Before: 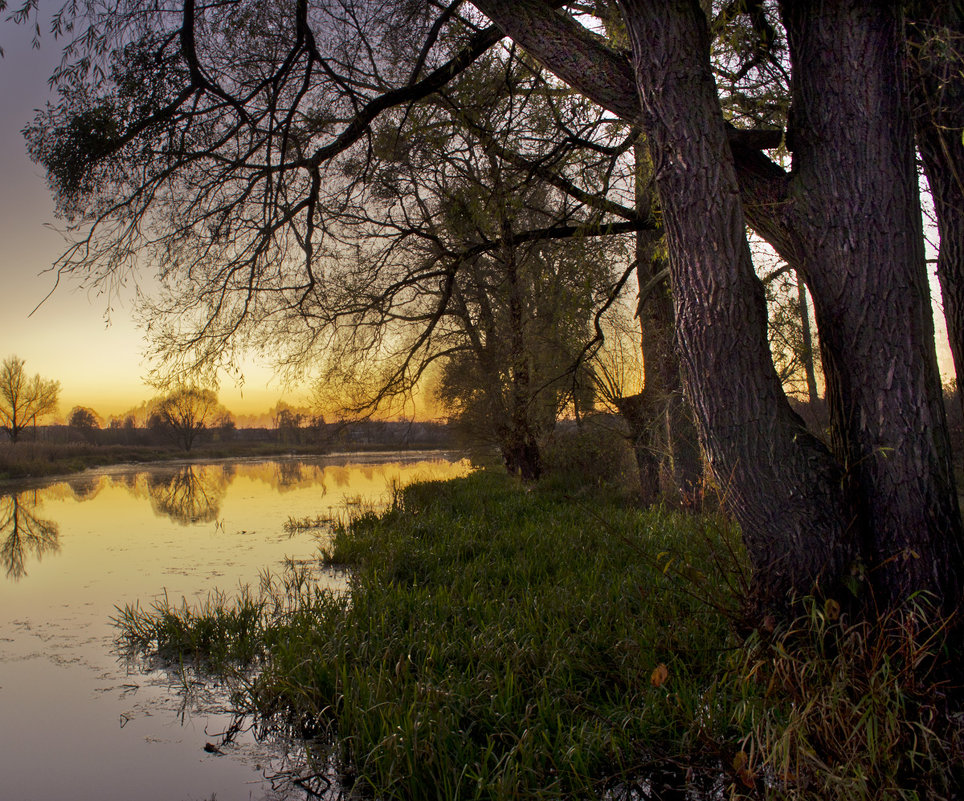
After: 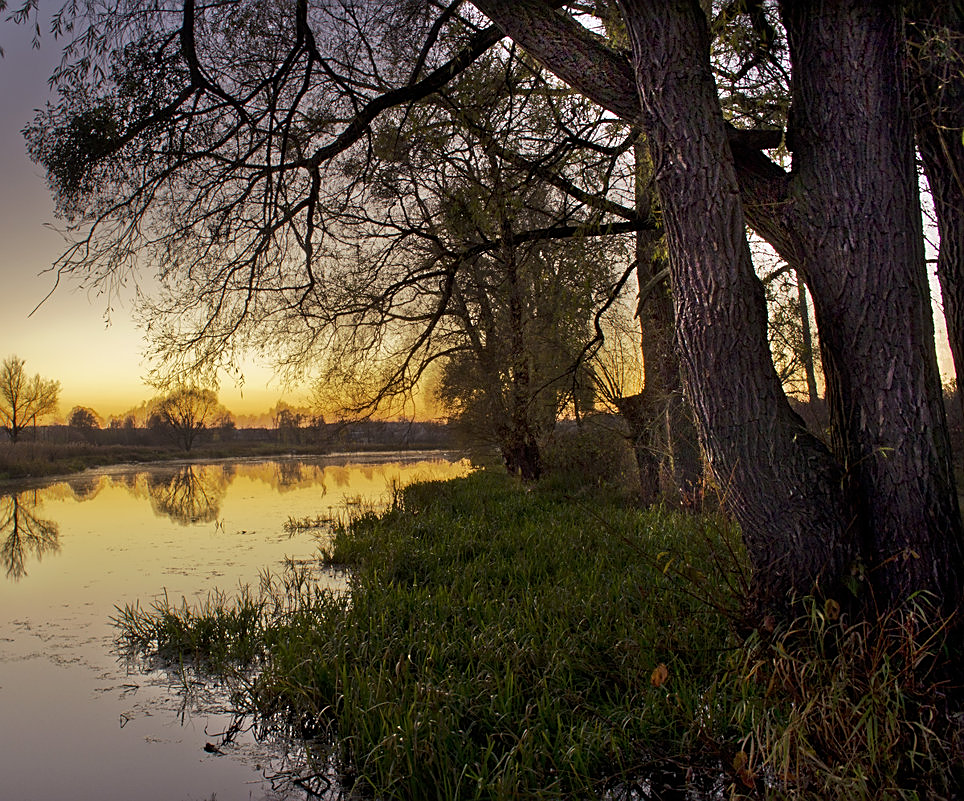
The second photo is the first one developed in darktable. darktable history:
sharpen: on, module defaults
tone equalizer: mask exposure compensation -0.501 EV
